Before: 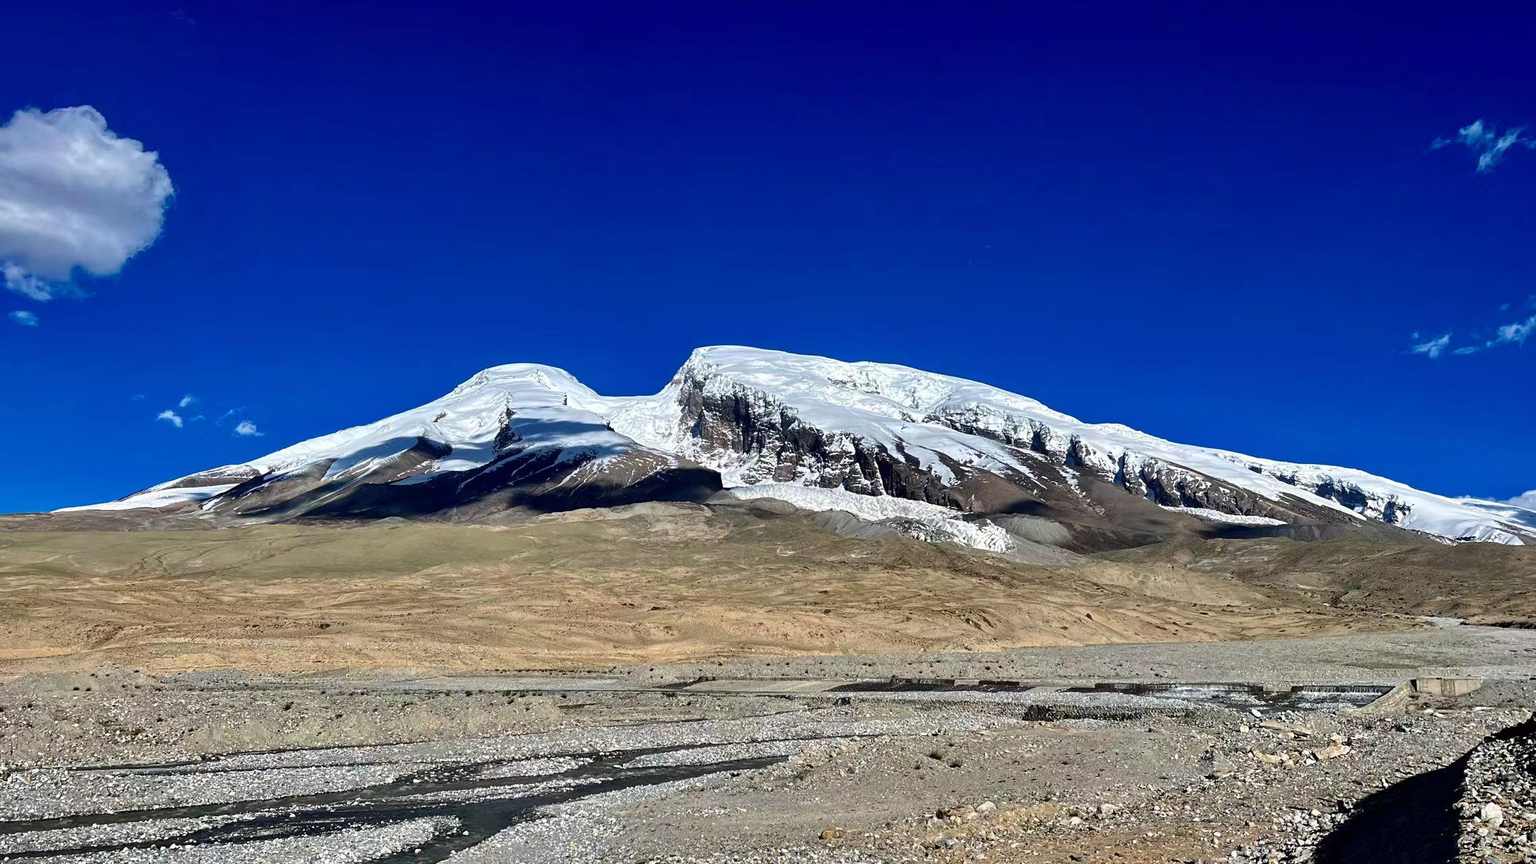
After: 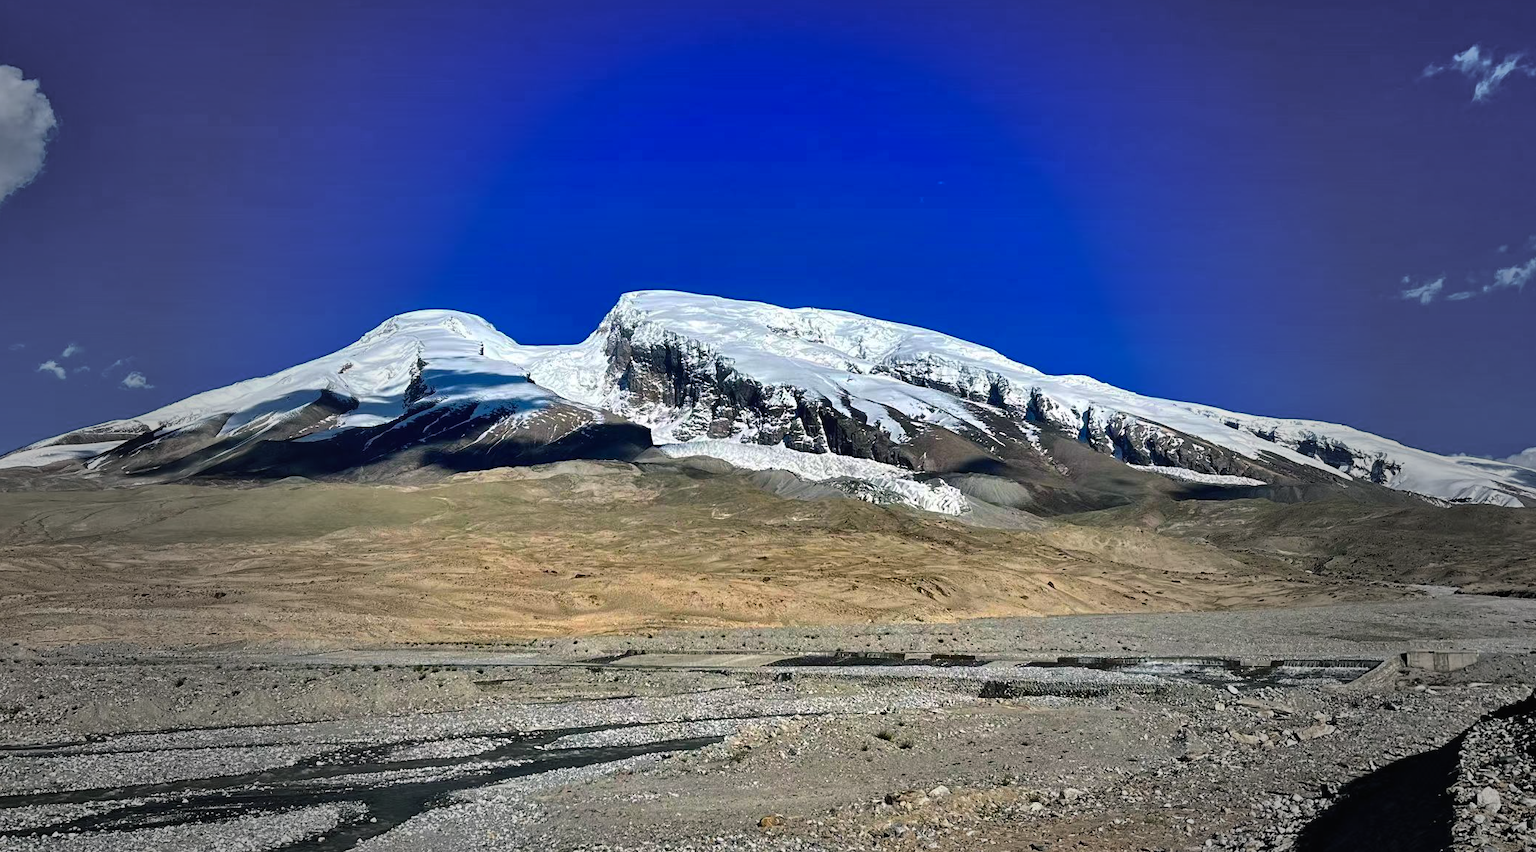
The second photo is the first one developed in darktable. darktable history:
vignetting: fall-off start 40.86%, fall-off radius 40.09%, unbound false
shadows and highlights: low approximation 0.01, soften with gaussian
color balance rgb: shadows lift › luminance -8.114%, shadows lift › chroma 2.115%, shadows lift › hue 200.61°, global offset › luminance 0.257%, perceptual saturation grading › global saturation 16.16%
crop and rotate: left 7.968%, top 9.127%
